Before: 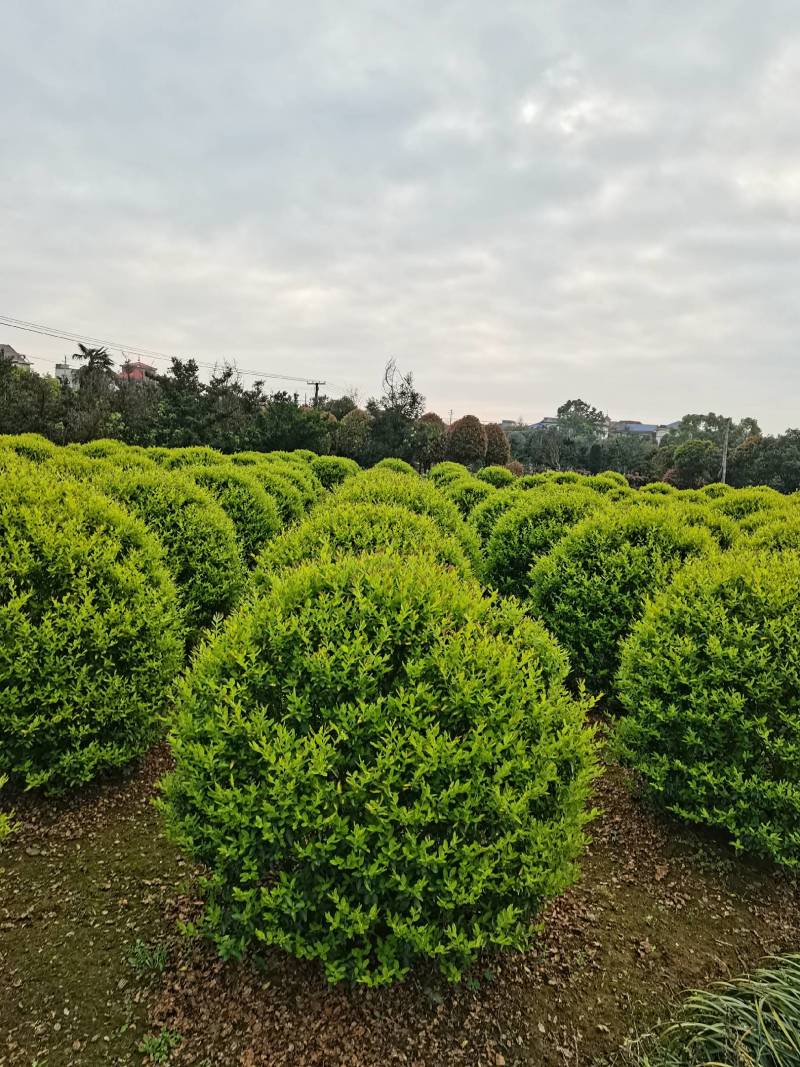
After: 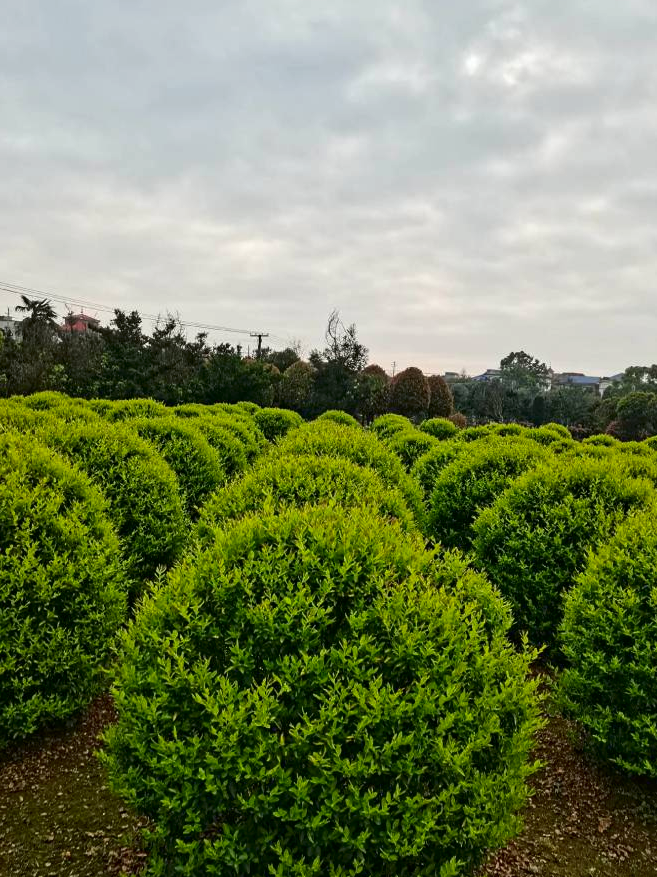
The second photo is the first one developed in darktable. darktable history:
contrast brightness saturation: contrast 0.07, brightness -0.14, saturation 0.11
crop and rotate: left 7.196%, top 4.574%, right 10.605%, bottom 13.178%
